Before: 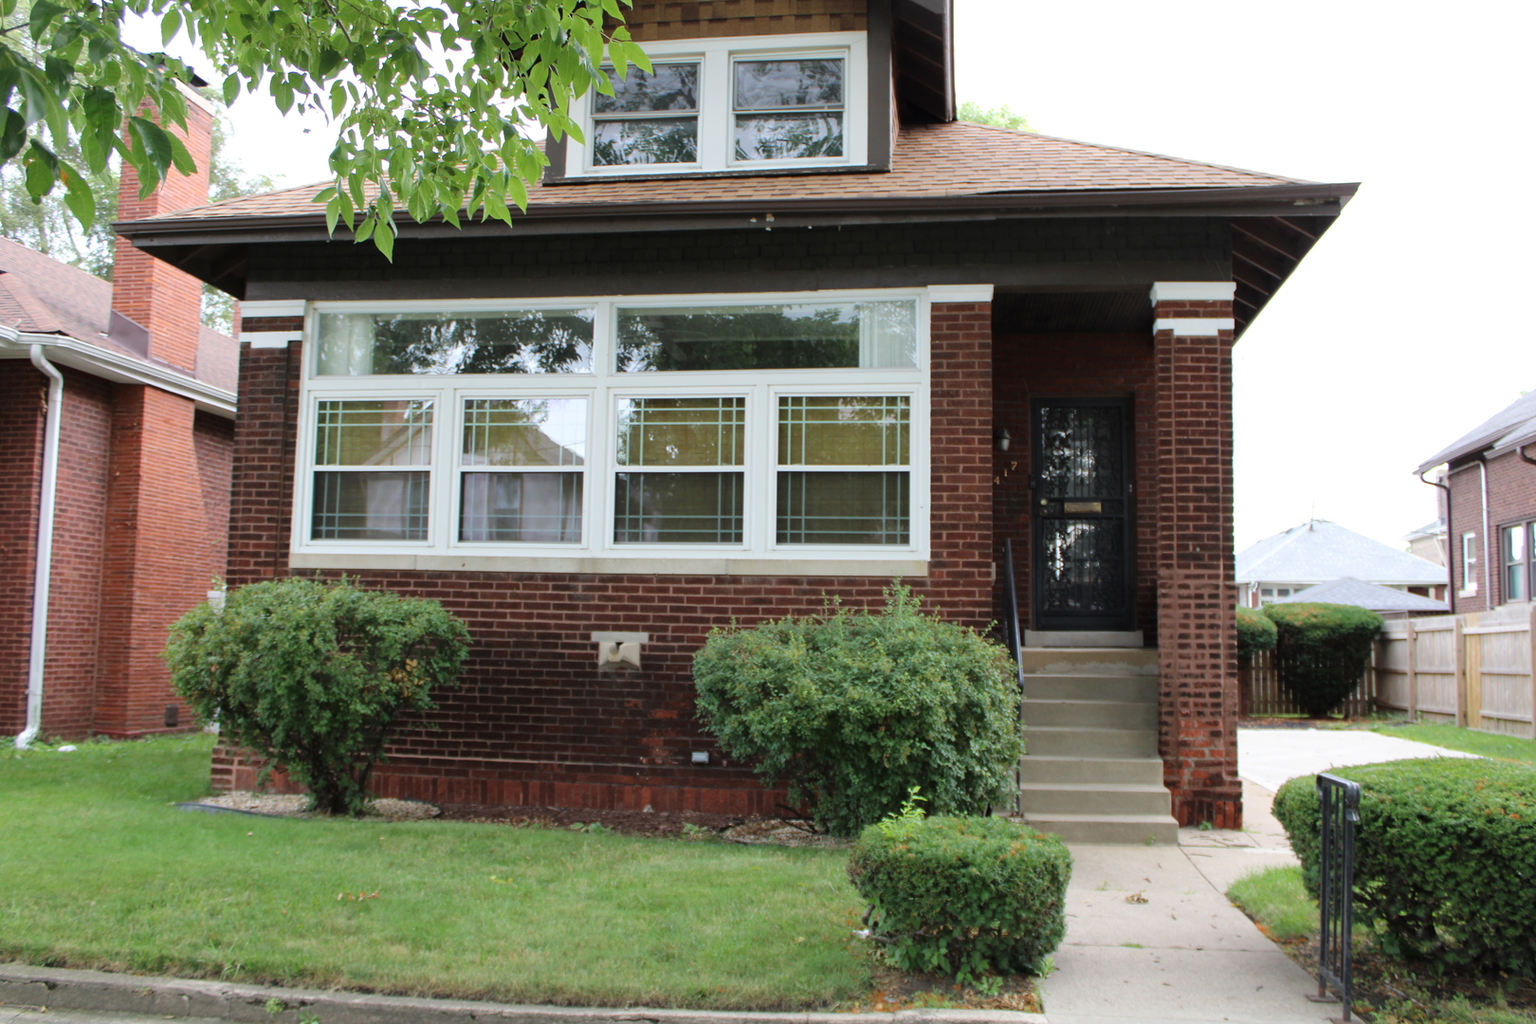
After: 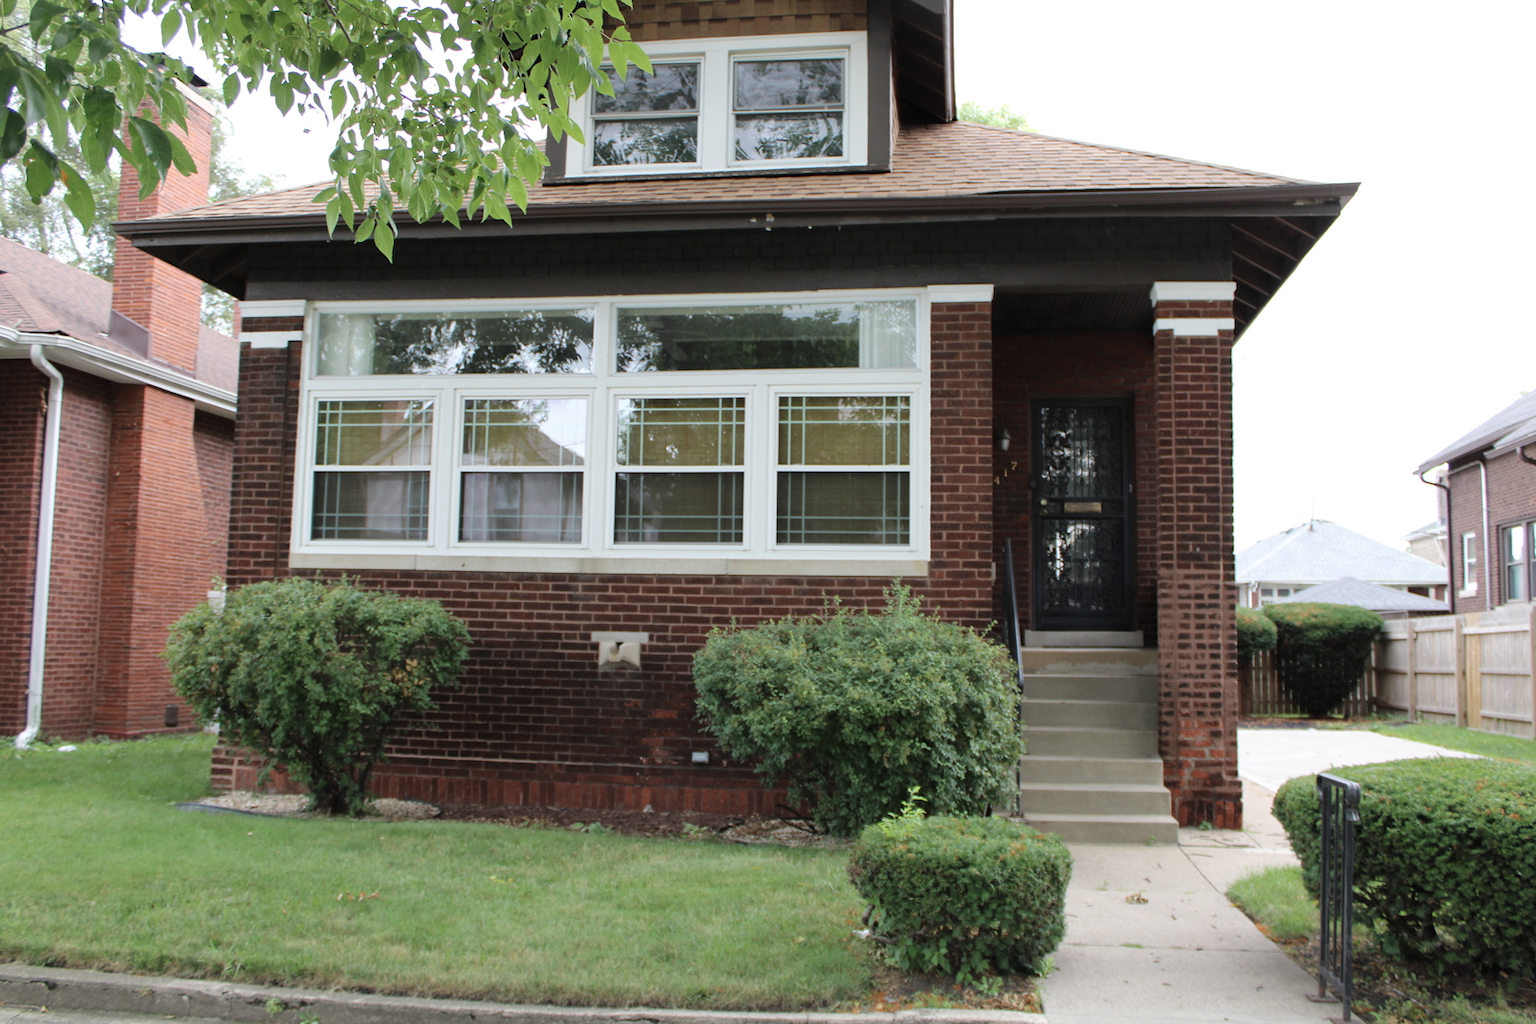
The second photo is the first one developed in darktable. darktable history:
contrast brightness saturation: saturation -0.171
